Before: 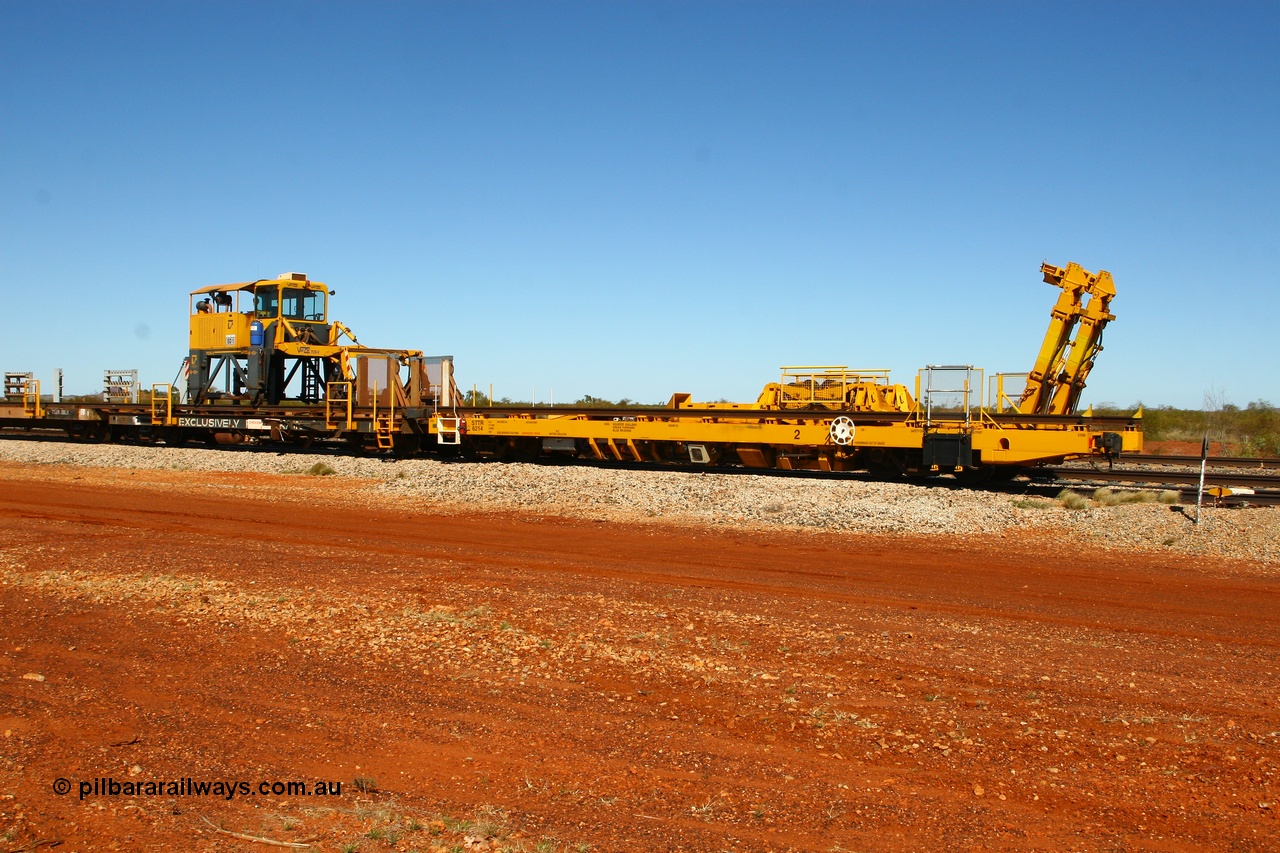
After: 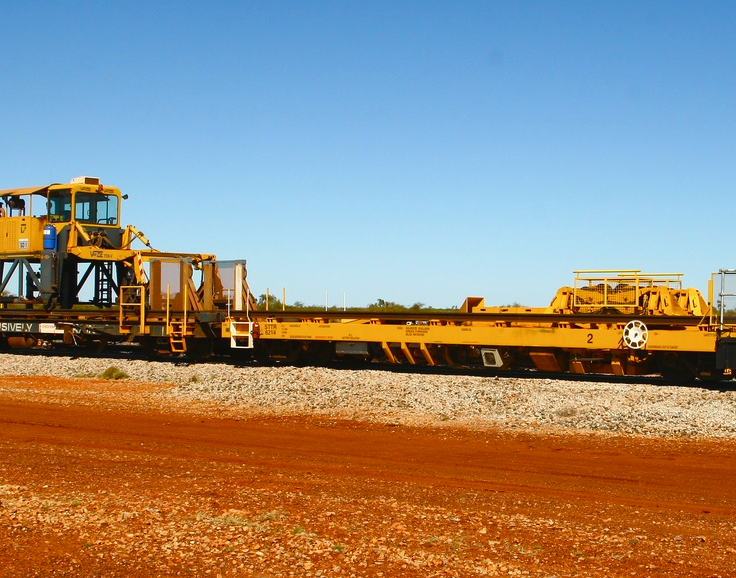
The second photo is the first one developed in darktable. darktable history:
color balance rgb: global offset › luminance 0.267%, perceptual saturation grading › global saturation 20%, perceptual saturation grading › highlights -24.75%, perceptual saturation grading › shadows 24.359%
crop: left 16.234%, top 11.351%, right 26.263%, bottom 20.815%
